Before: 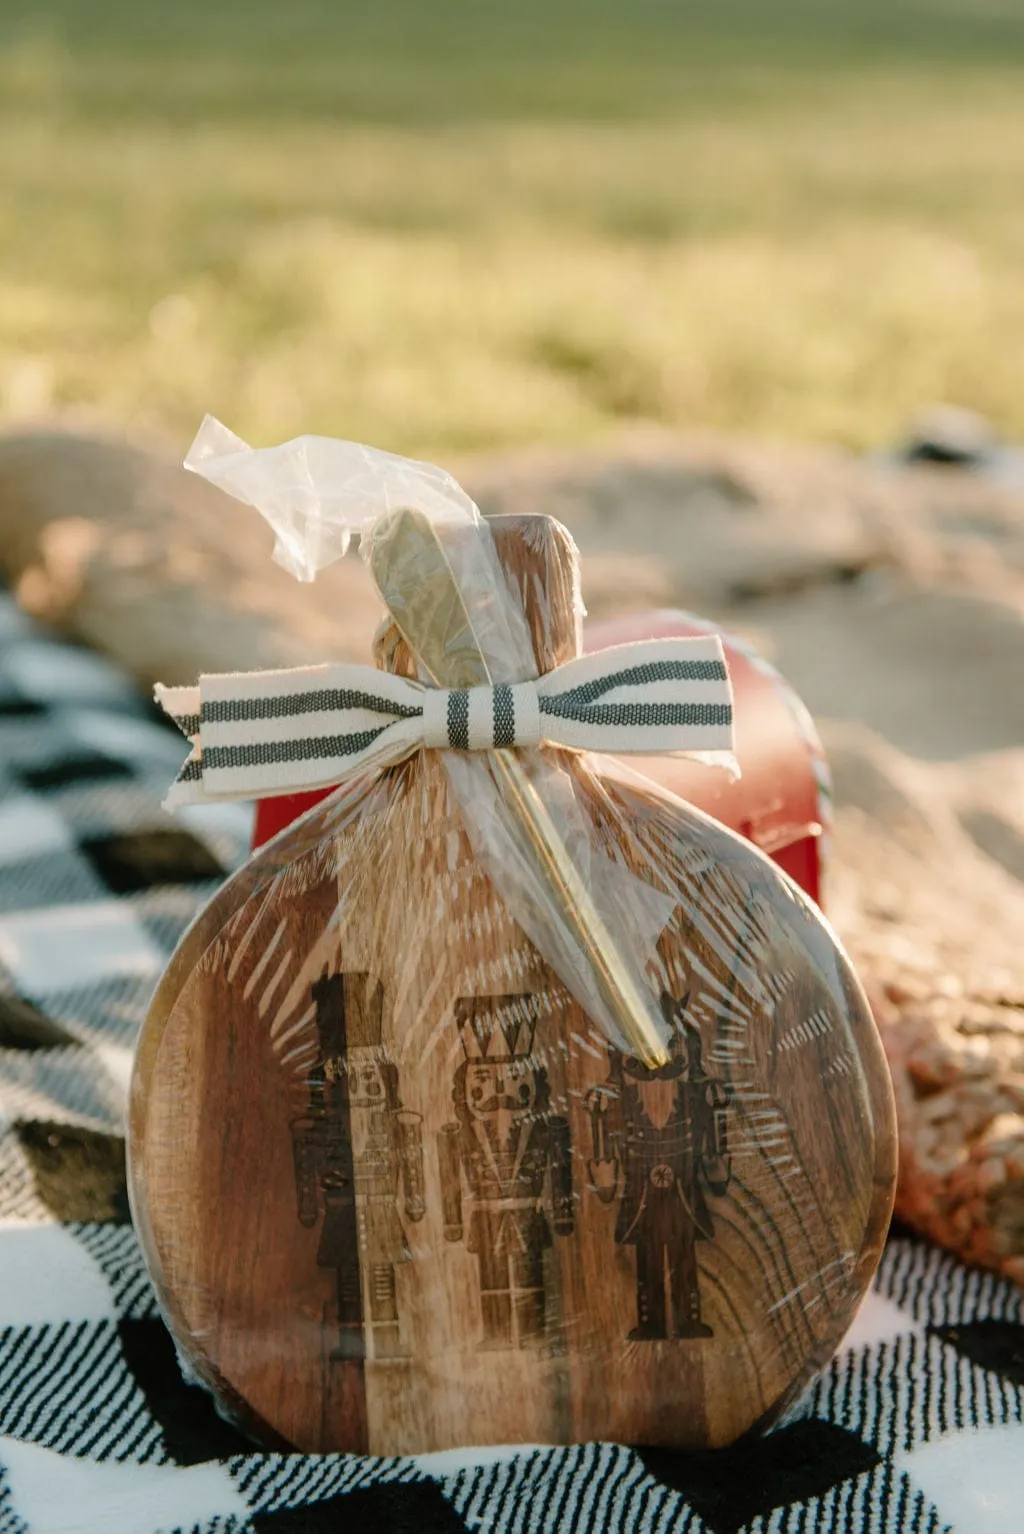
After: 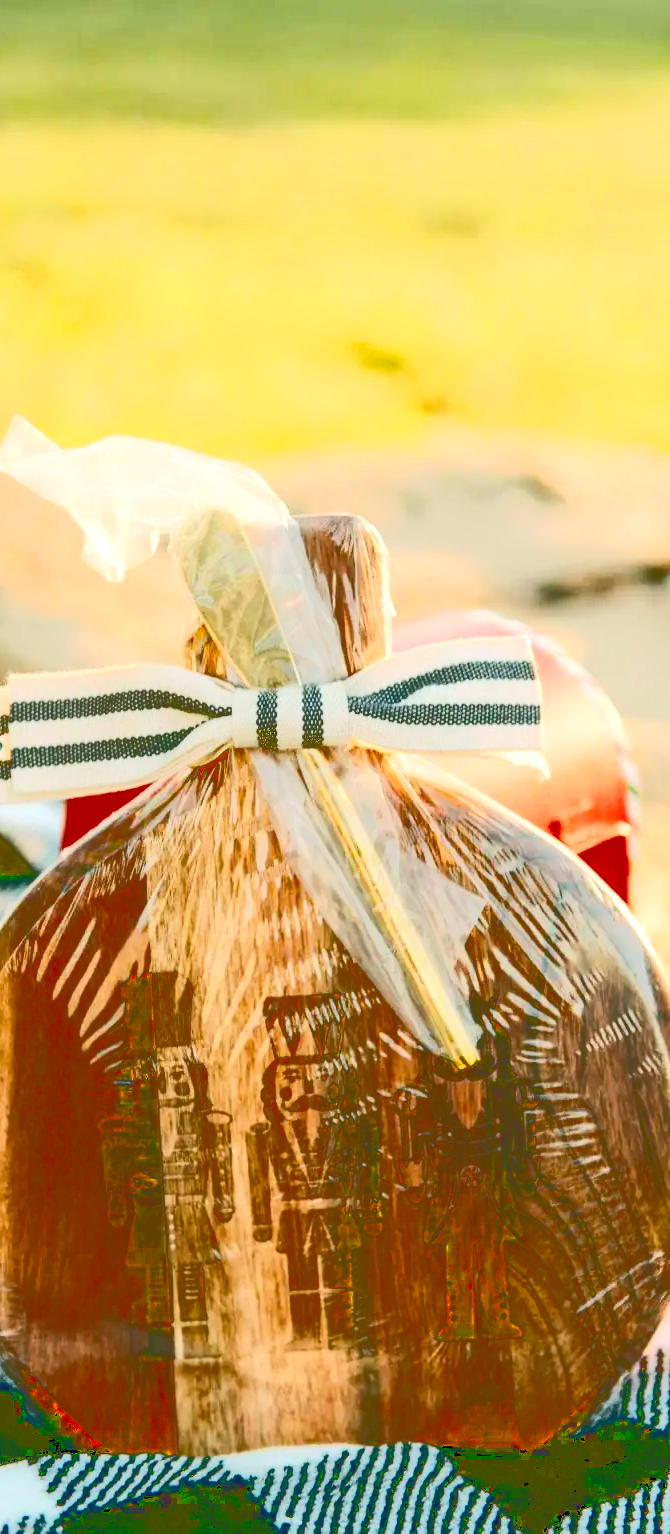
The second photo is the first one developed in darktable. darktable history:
contrast brightness saturation: contrast 0.411, brightness 0.048, saturation 0.257
tone curve: curves: ch0 [(0, 0) (0.003, 0.241) (0.011, 0.241) (0.025, 0.242) (0.044, 0.246) (0.069, 0.25) (0.1, 0.251) (0.136, 0.256) (0.177, 0.275) (0.224, 0.293) (0.277, 0.326) (0.335, 0.38) (0.399, 0.449) (0.468, 0.525) (0.543, 0.606) (0.623, 0.683) (0.709, 0.751) (0.801, 0.824) (0.898, 0.871) (1, 1)]
crop and rotate: left 18.655%, right 15.845%
color balance rgb: highlights gain › chroma 0.235%, highlights gain › hue 330.81°, perceptual saturation grading › global saturation 25.923%, perceptual brilliance grading › global brilliance 12.602%, global vibrance 9.848%
